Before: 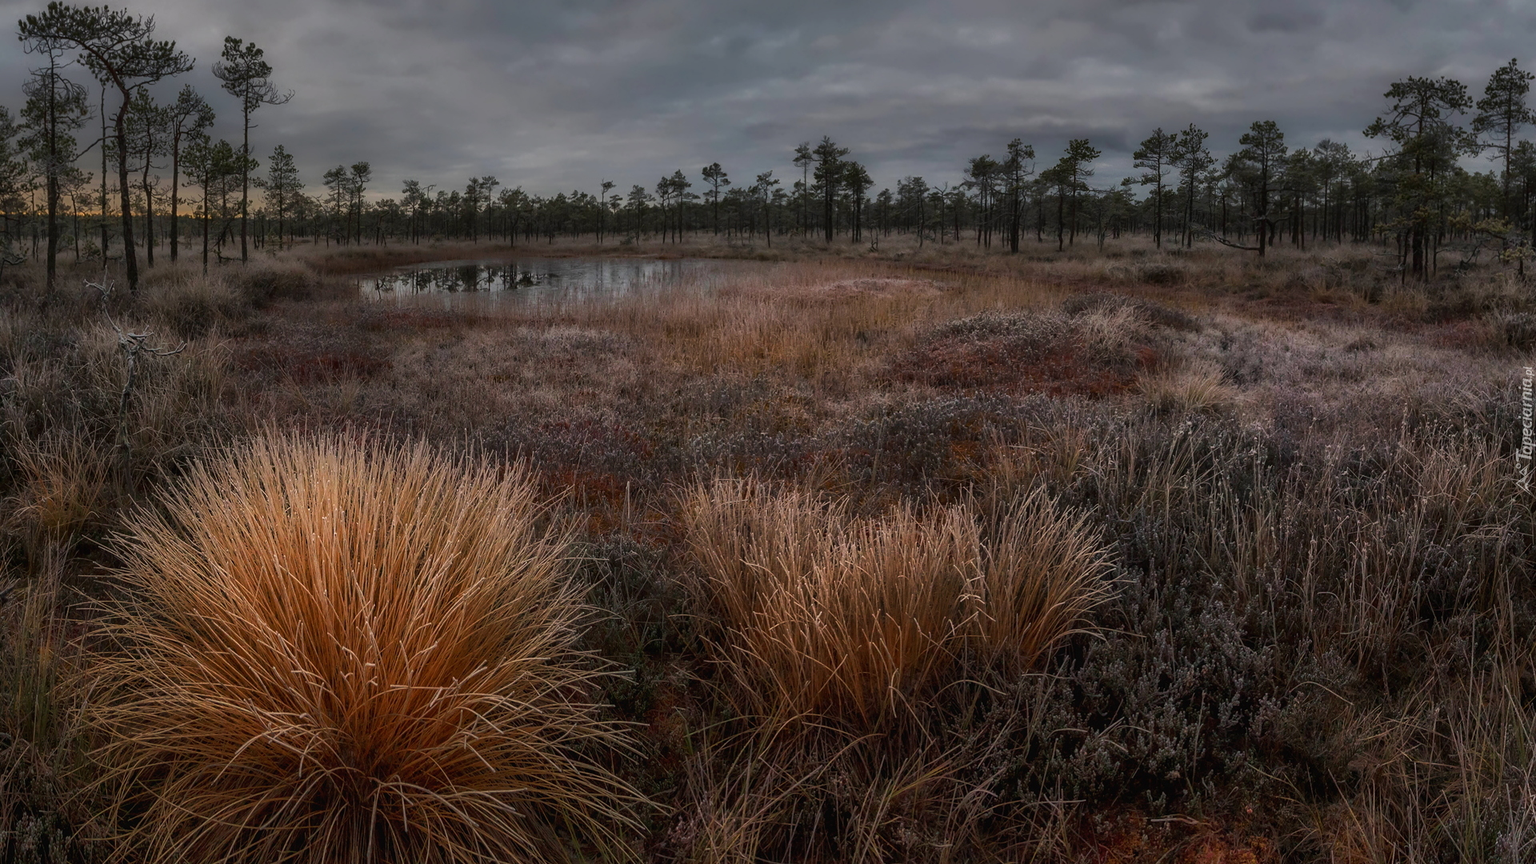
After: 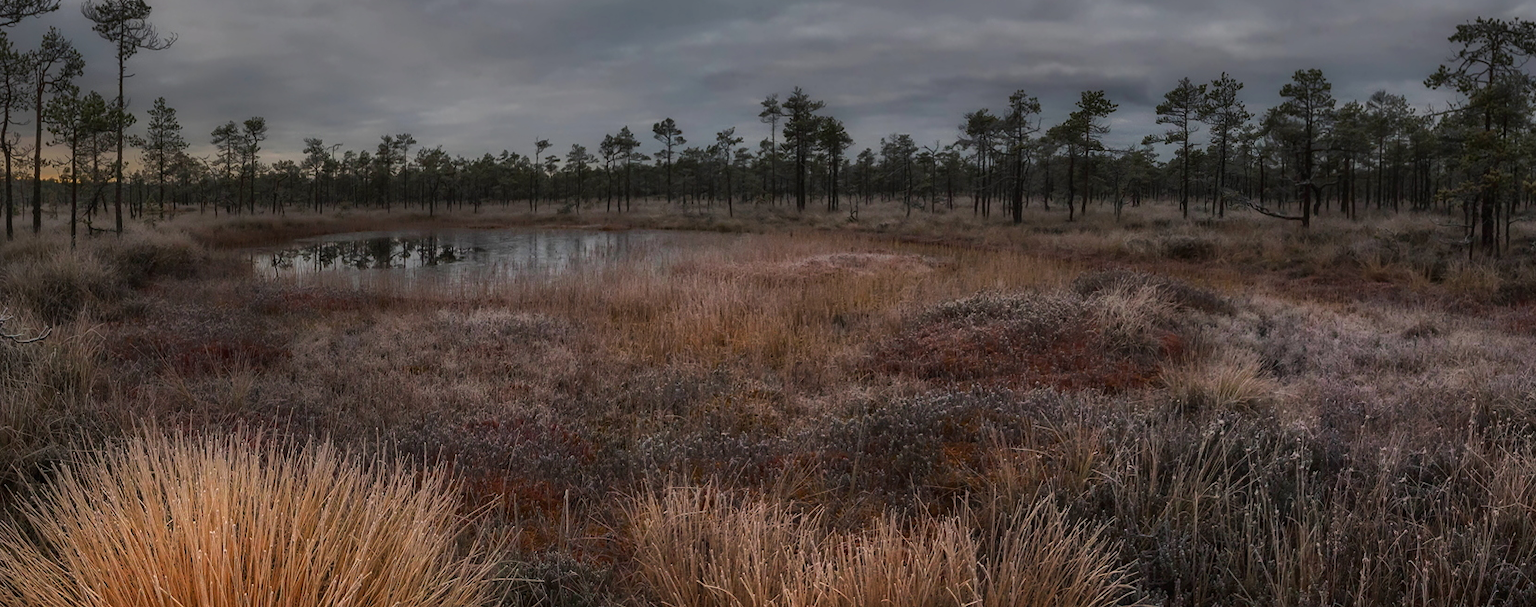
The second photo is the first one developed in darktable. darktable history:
crop and rotate: left 9.319%, top 7.216%, right 4.919%, bottom 32.42%
